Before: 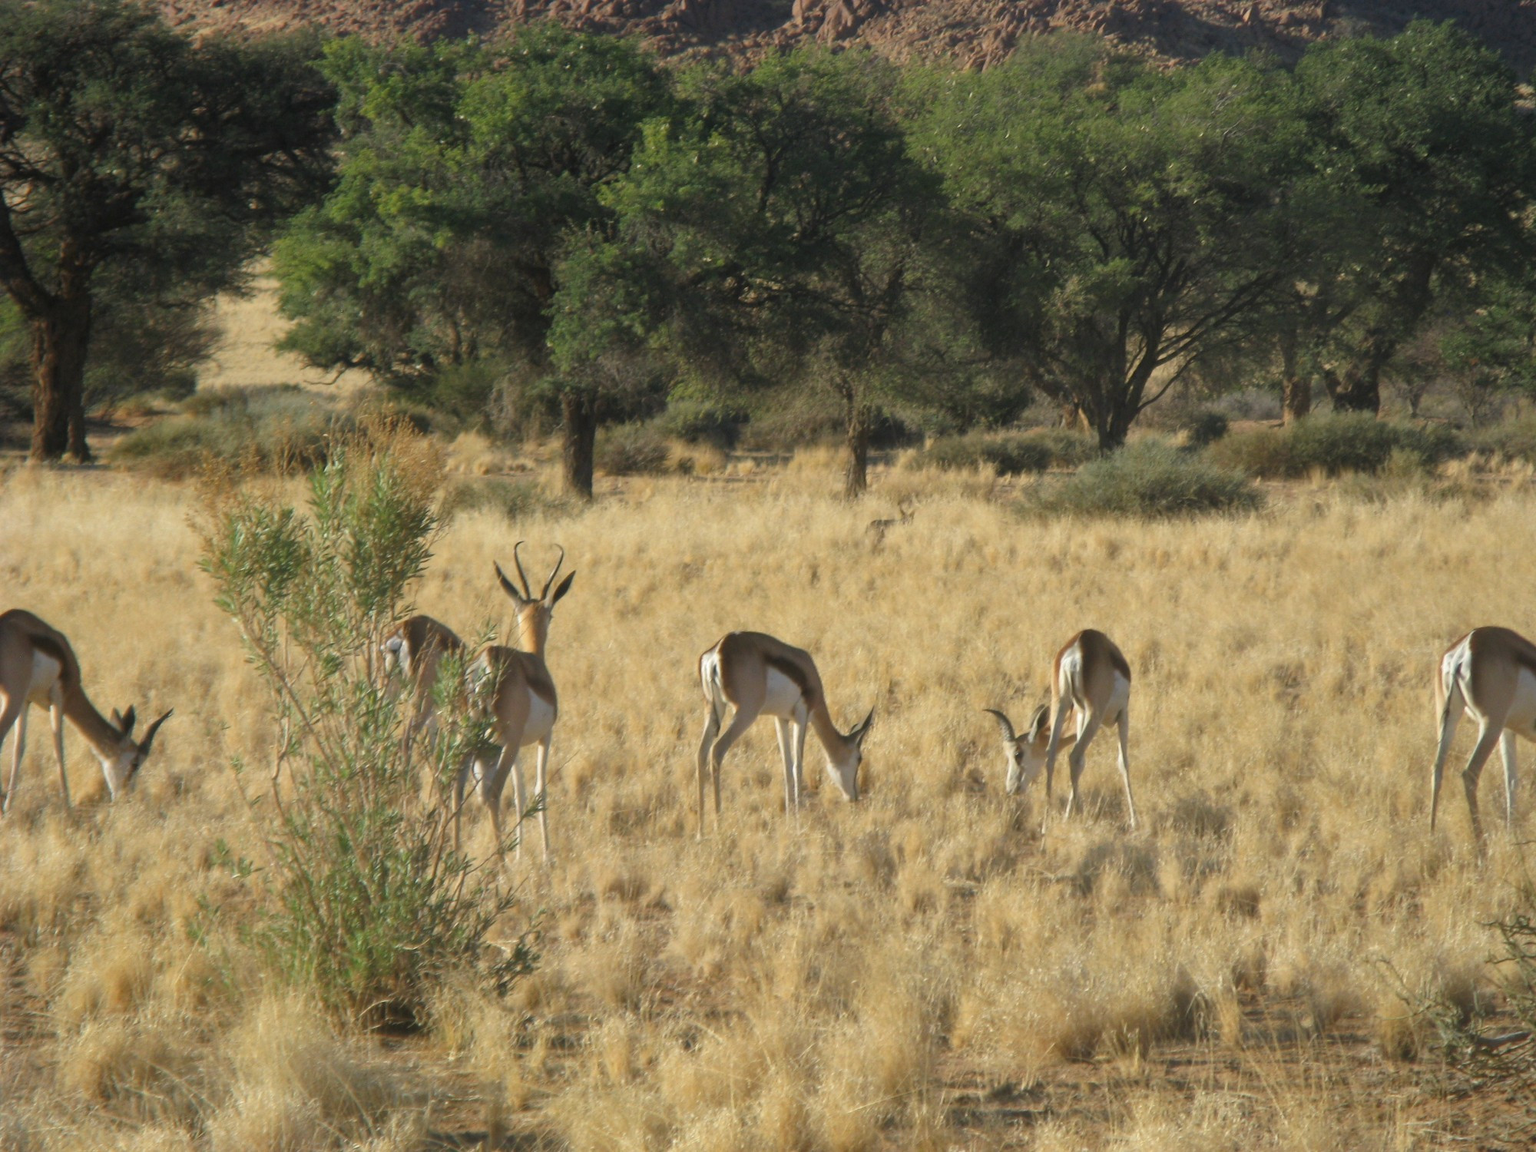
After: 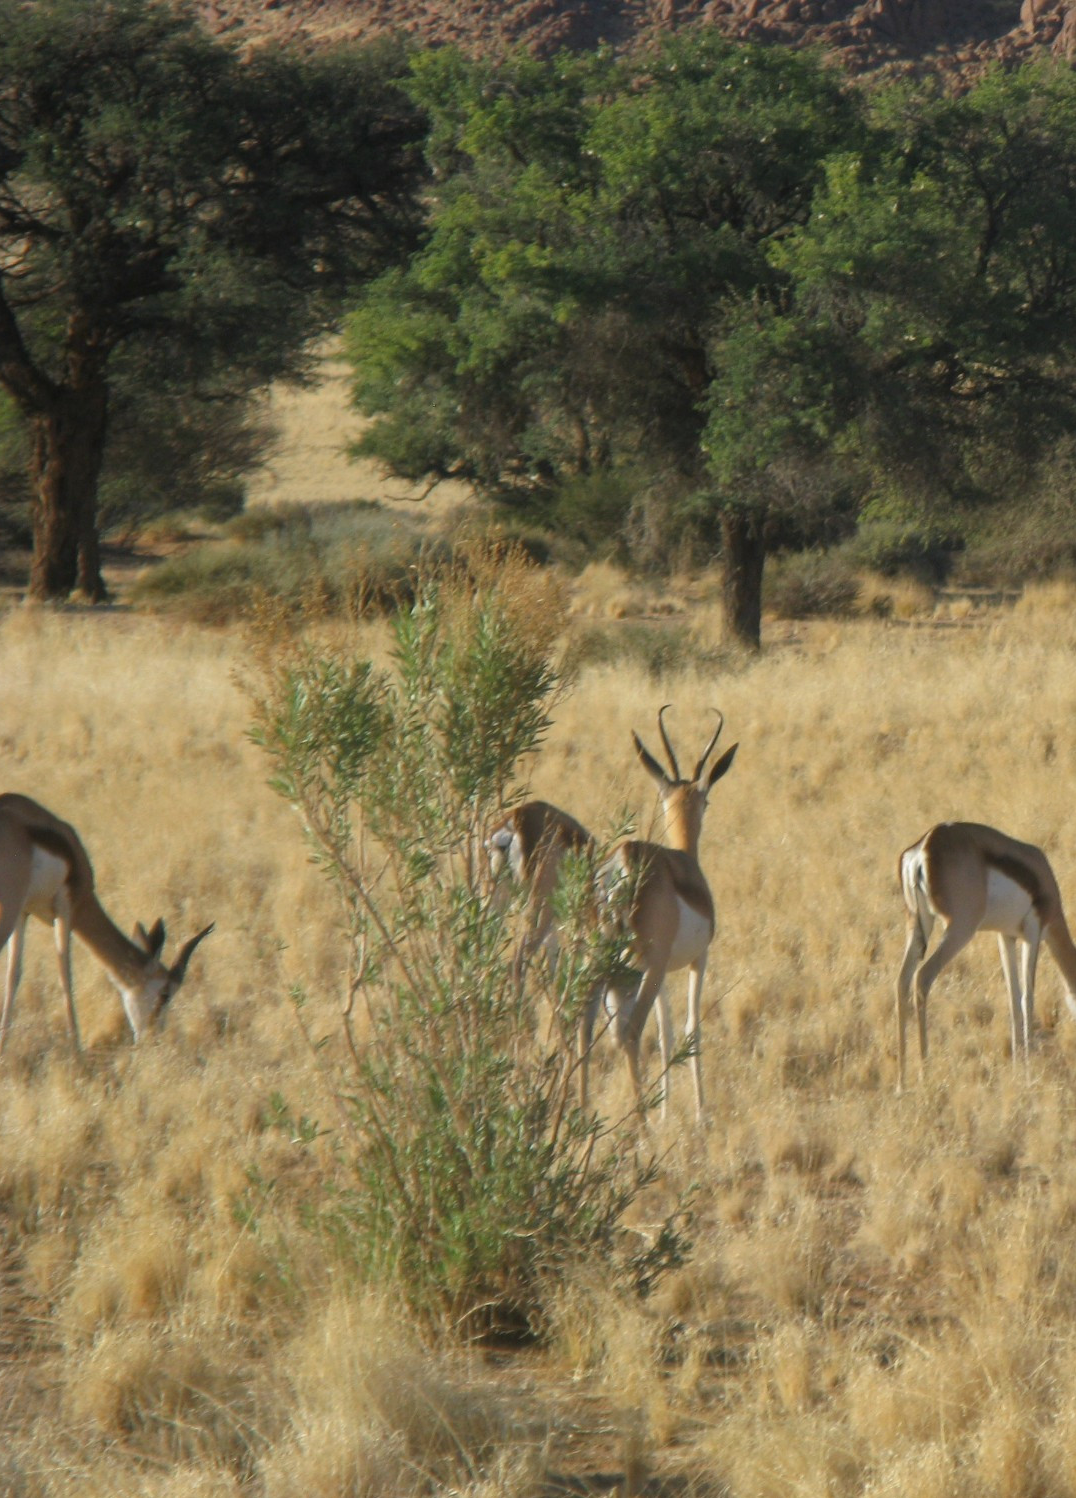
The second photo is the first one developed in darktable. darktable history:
crop: left 0.587%, right 45.588%, bottom 0.086%
exposure: exposure -0.064 EV, compensate highlight preservation false
